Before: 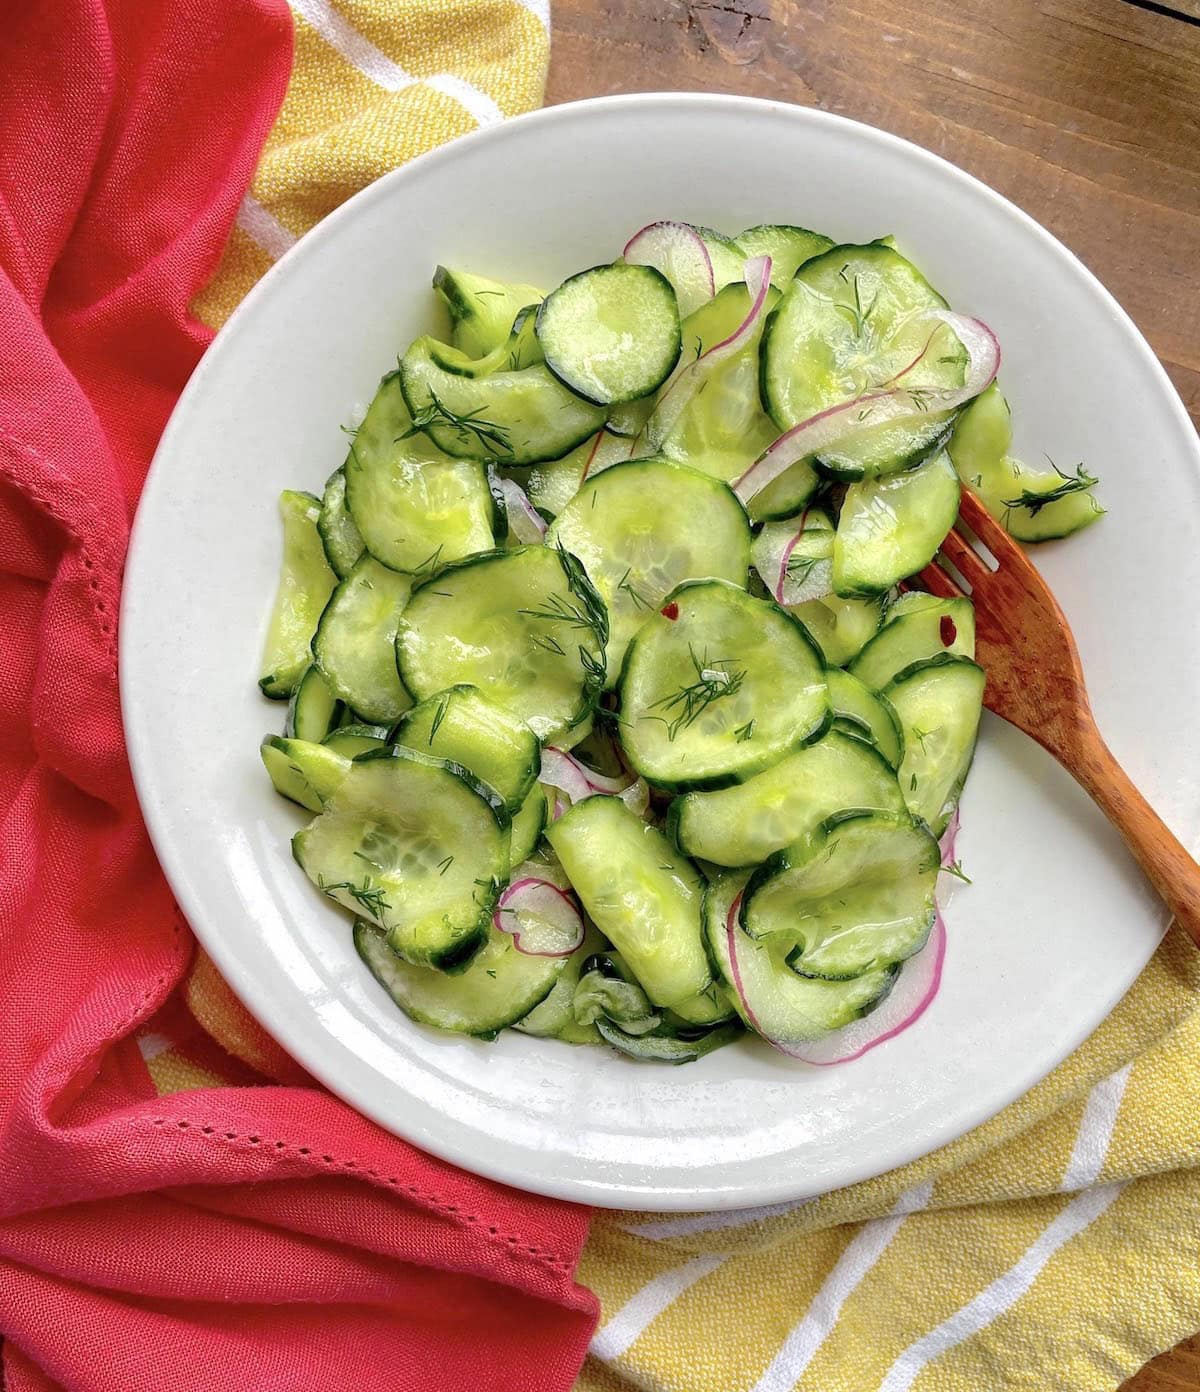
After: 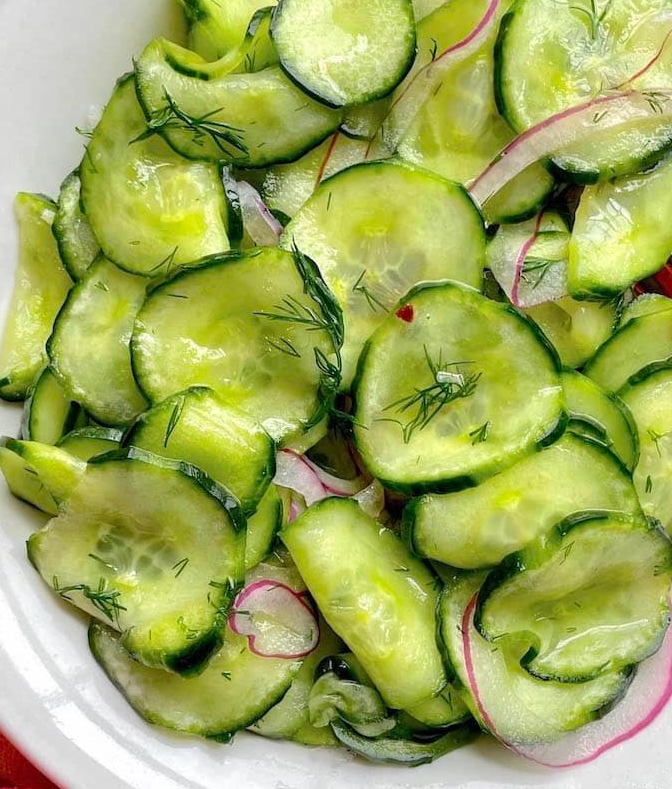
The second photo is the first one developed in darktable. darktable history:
crop and rotate: left 22.124%, top 21.473%, right 21.824%, bottom 21.823%
